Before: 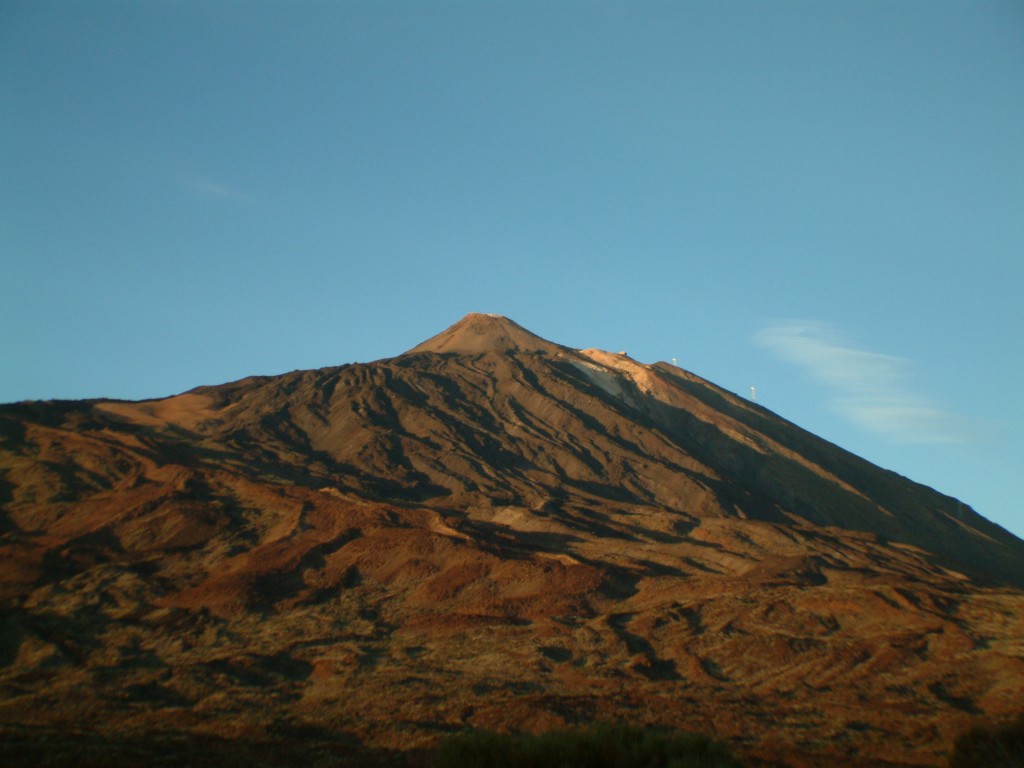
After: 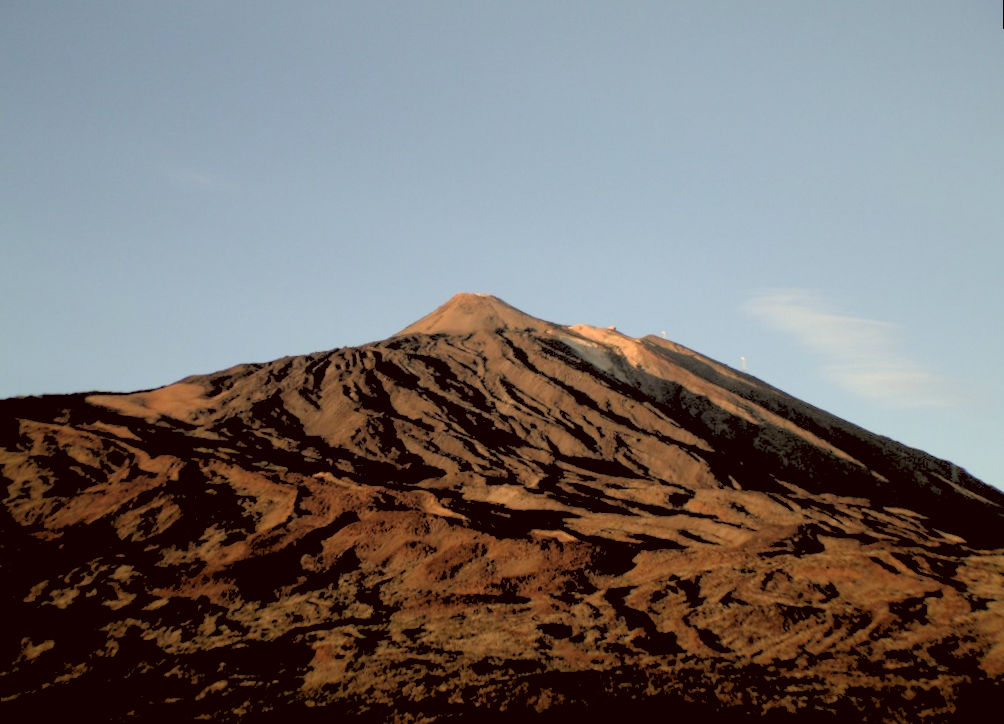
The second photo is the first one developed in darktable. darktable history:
rotate and perspective: rotation -2°, crop left 0.022, crop right 0.978, crop top 0.049, crop bottom 0.951
rgb levels: levels [[0.027, 0.429, 0.996], [0, 0.5, 1], [0, 0.5, 1]]
color correction: highlights a* 10.21, highlights b* 9.79, shadows a* 8.61, shadows b* 7.88, saturation 0.8
